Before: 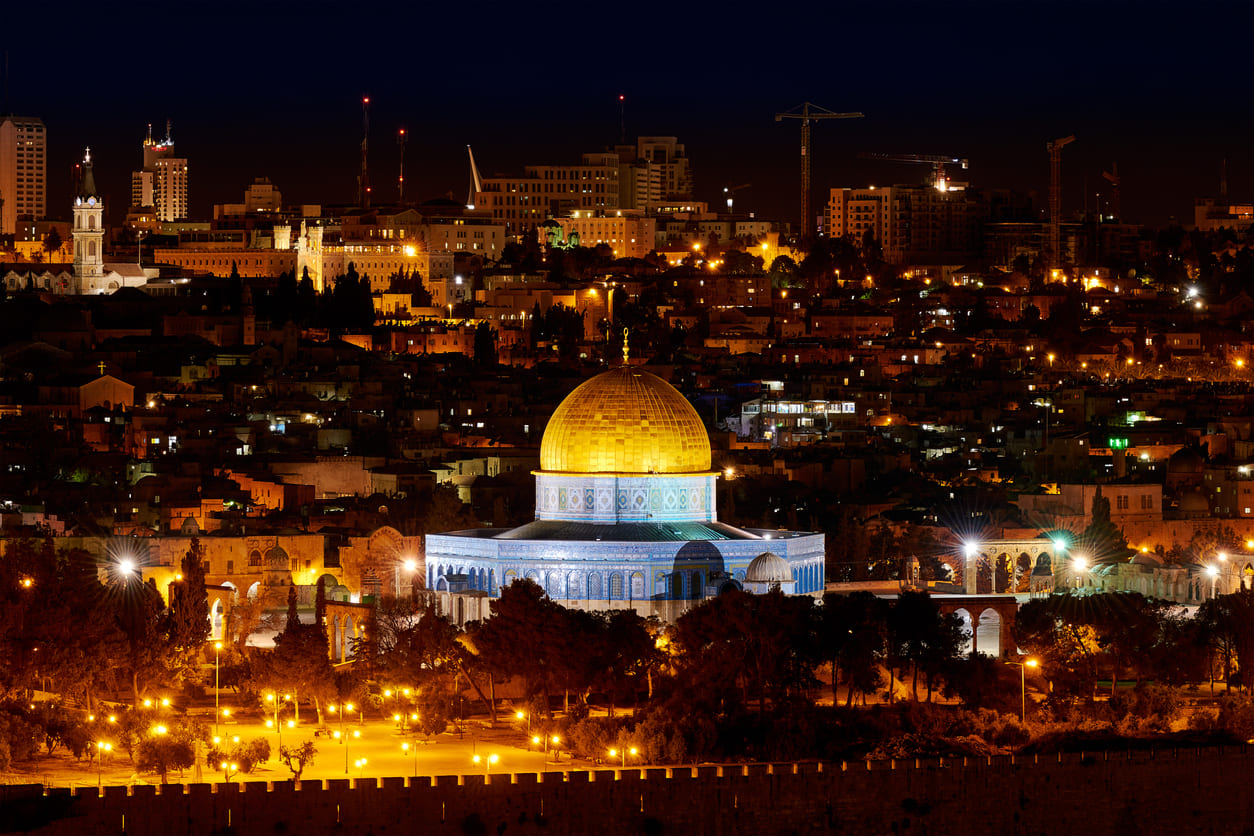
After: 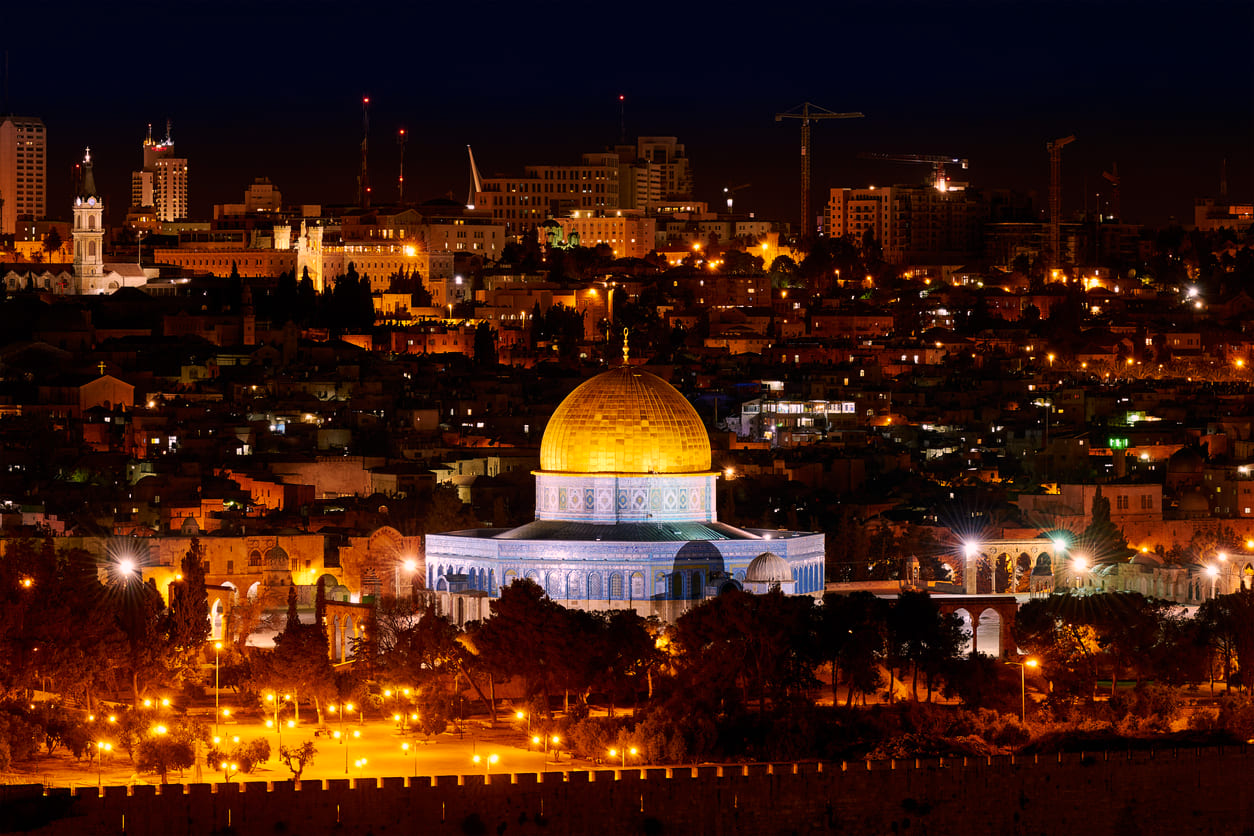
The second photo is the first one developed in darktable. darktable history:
color correction: highlights a* 14.7, highlights b* 4.89
